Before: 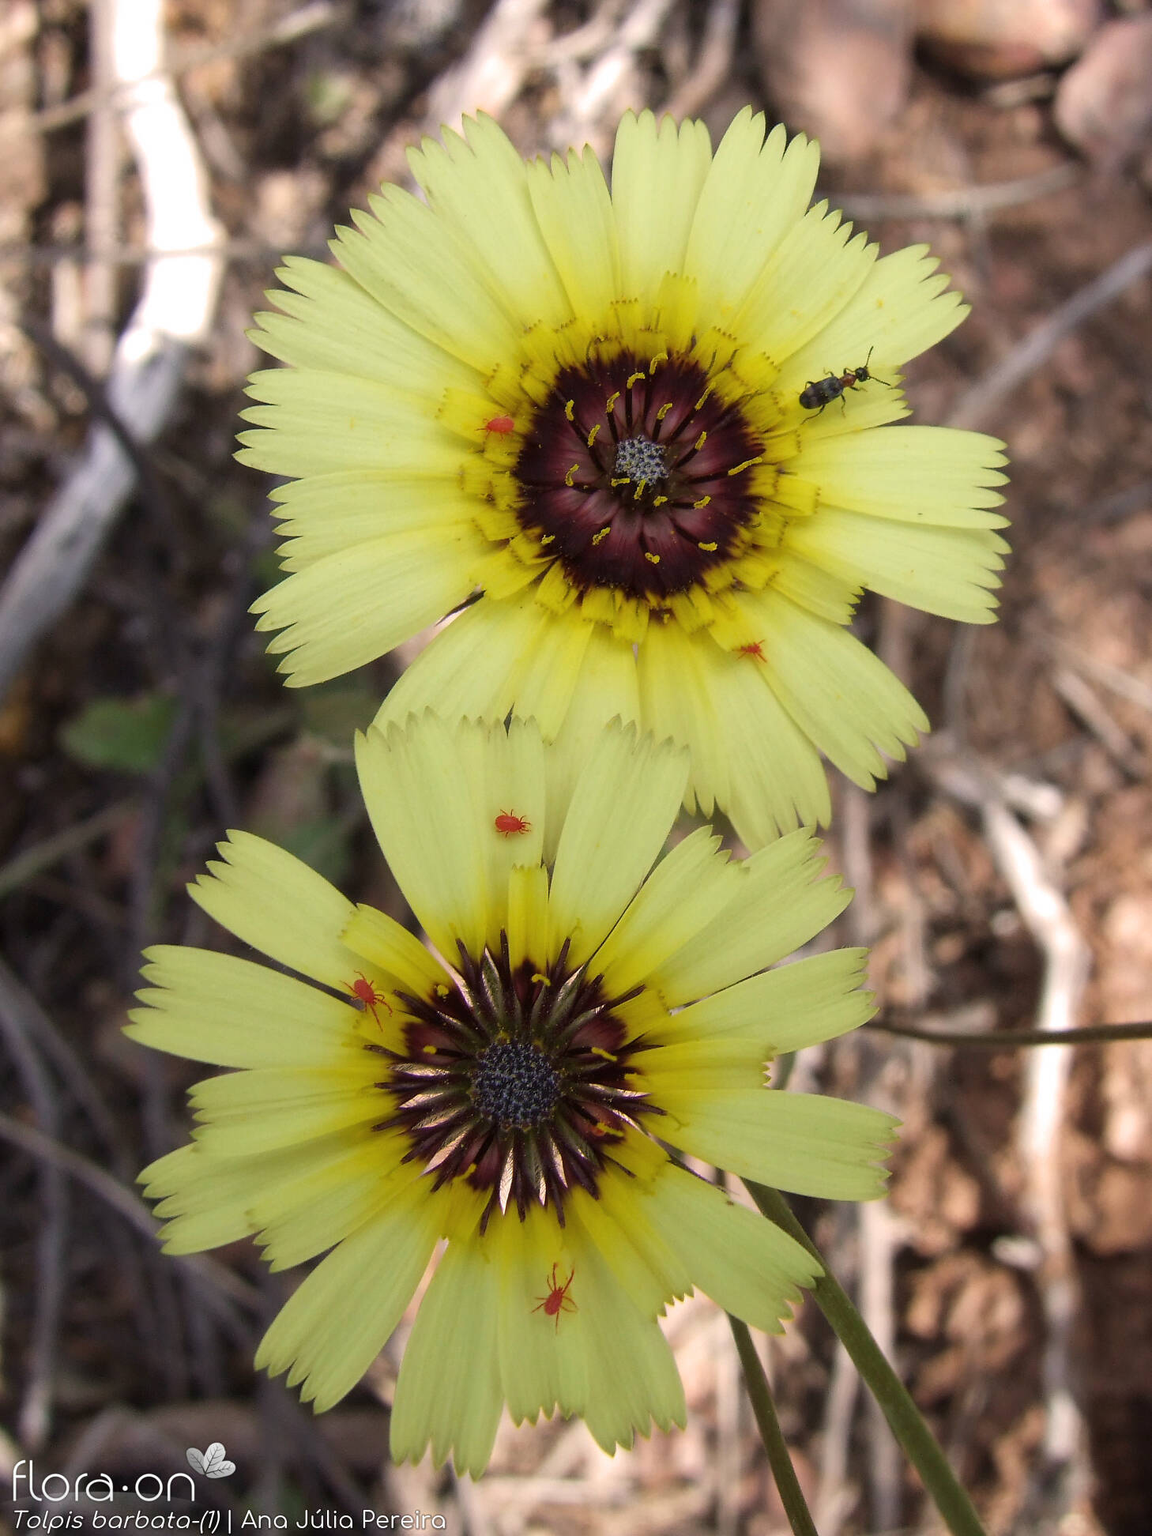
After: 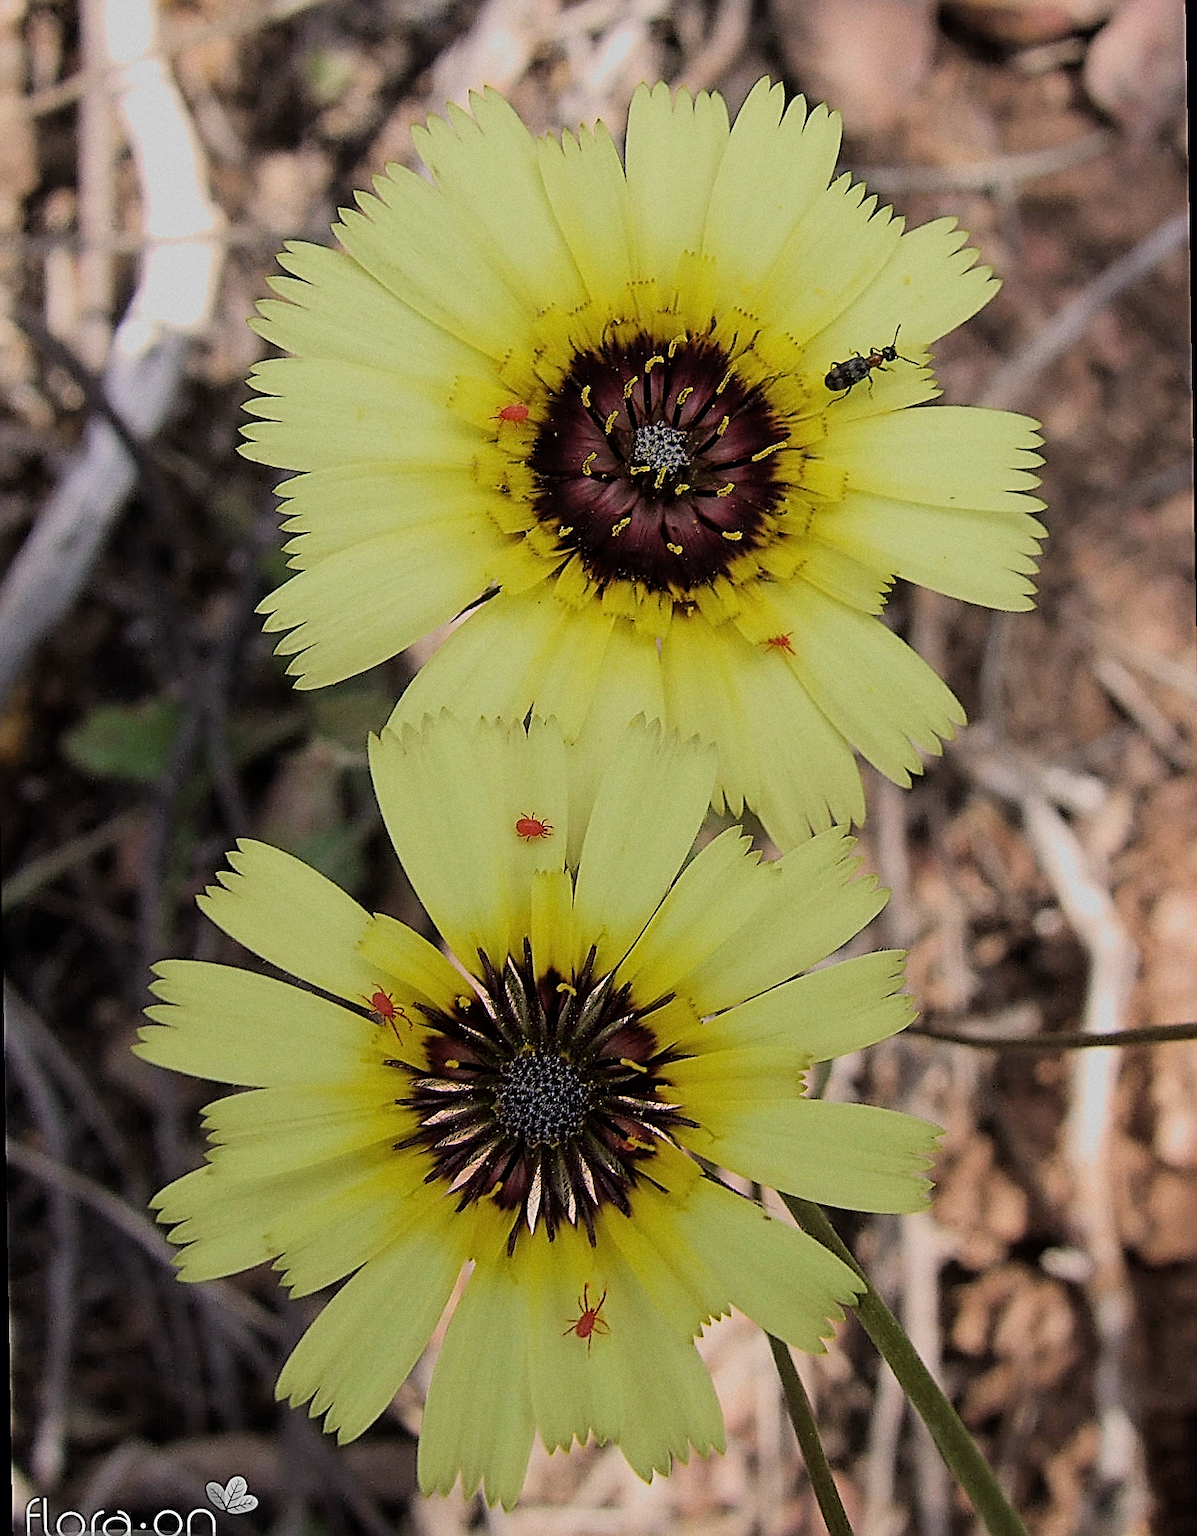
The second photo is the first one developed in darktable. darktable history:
sharpen: amount 2
filmic rgb: black relative exposure -7.15 EV, white relative exposure 5.36 EV, hardness 3.02, color science v6 (2022)
rotate and perspective: rotation -1°, crop left 0.011, crop right 0.989, crop top 0.025, crop bottom 0.975
grain: coarseness 0.47 ISO
